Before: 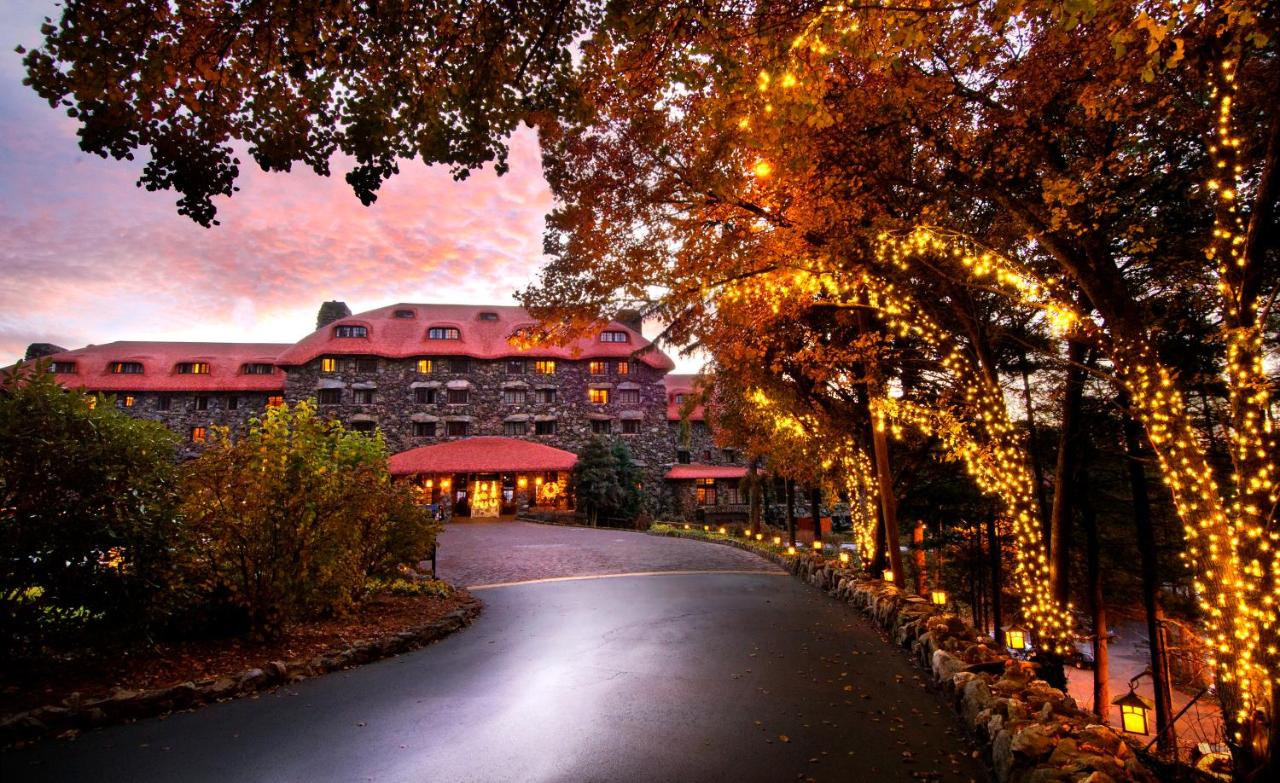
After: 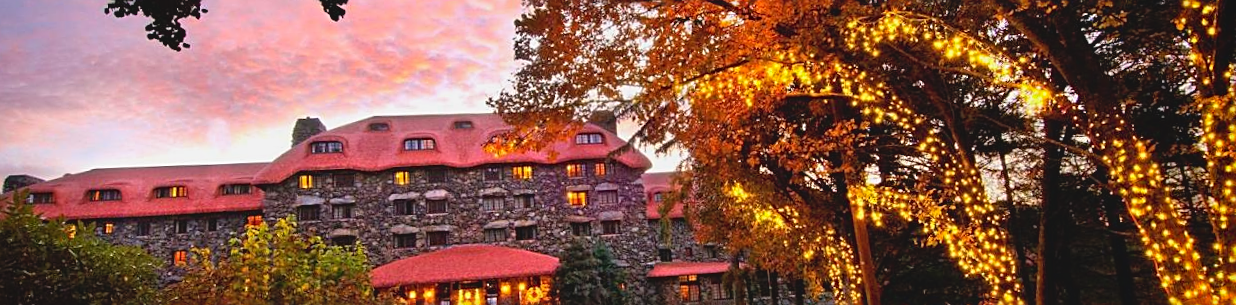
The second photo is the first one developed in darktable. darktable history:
vignetting: brightness -0.233, saturation 0.141
crop and rotate: top 23.84%, bottom 34.294%
contrast brightness saturation: contrast -0.1, brightness 0.05, saturation 0.08
sharpen: on, module defaults
rotate and perspective: rotation -3°, crop left 0.031, crop right 0.968, crop top 0.07, crop bottom 0.93
